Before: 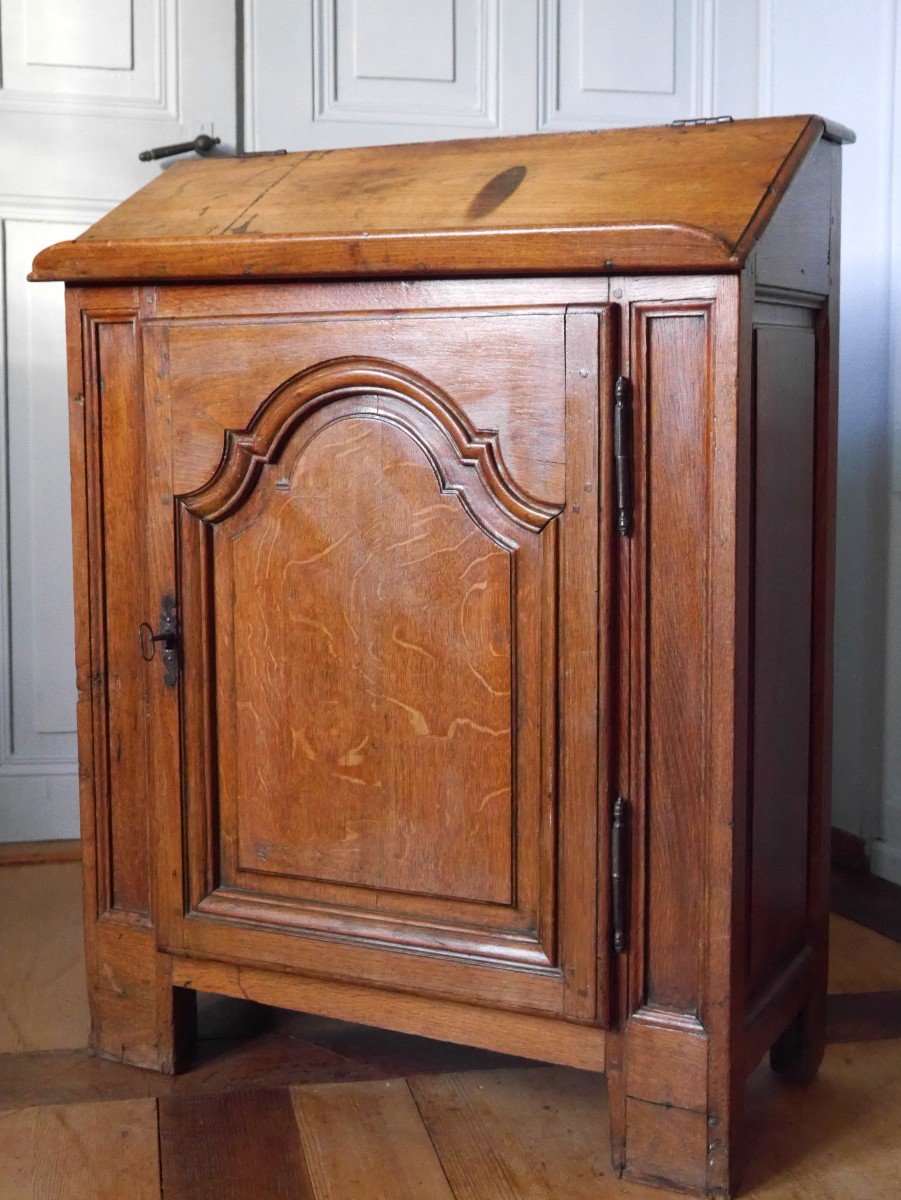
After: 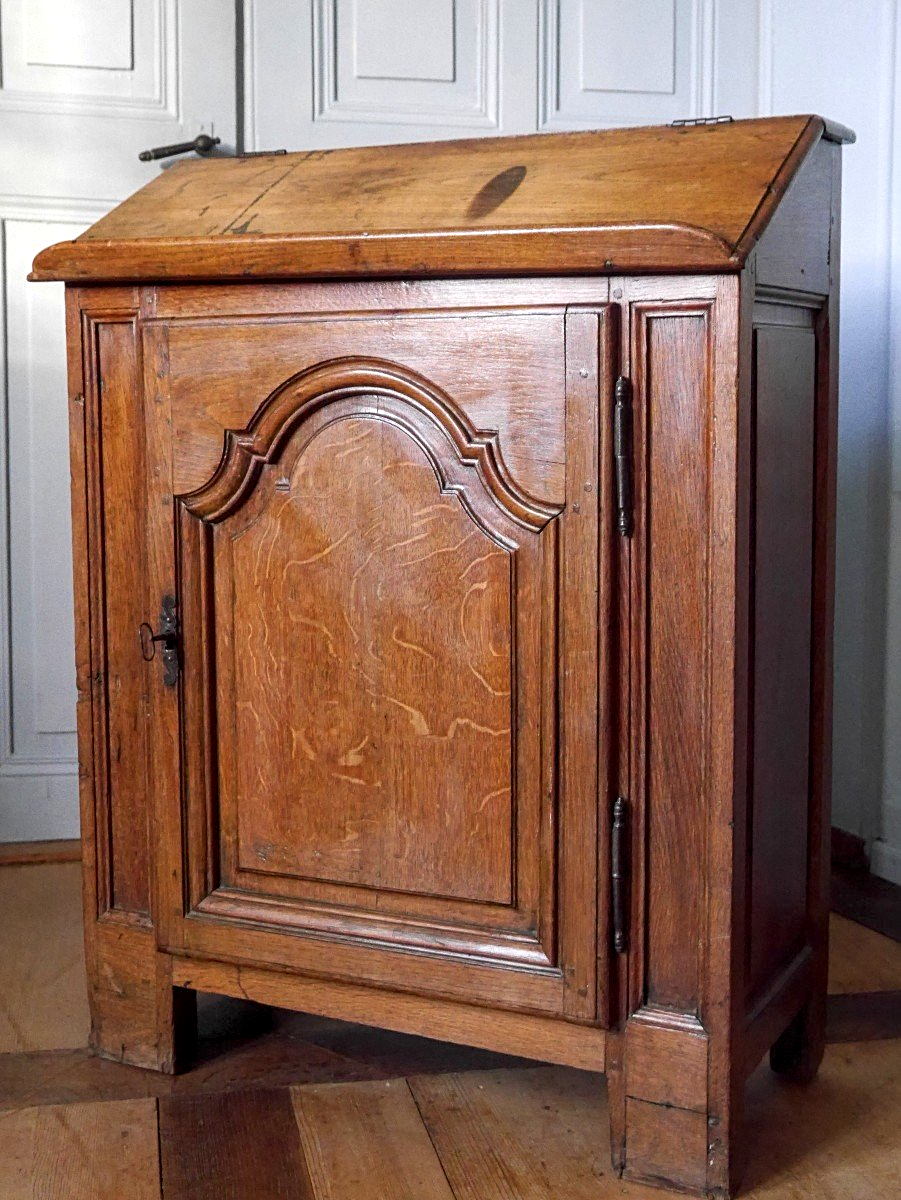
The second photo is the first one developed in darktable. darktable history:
local contrast: on, module defaults
sharpen: radius 2.167, amount 0.381, threshold 0
